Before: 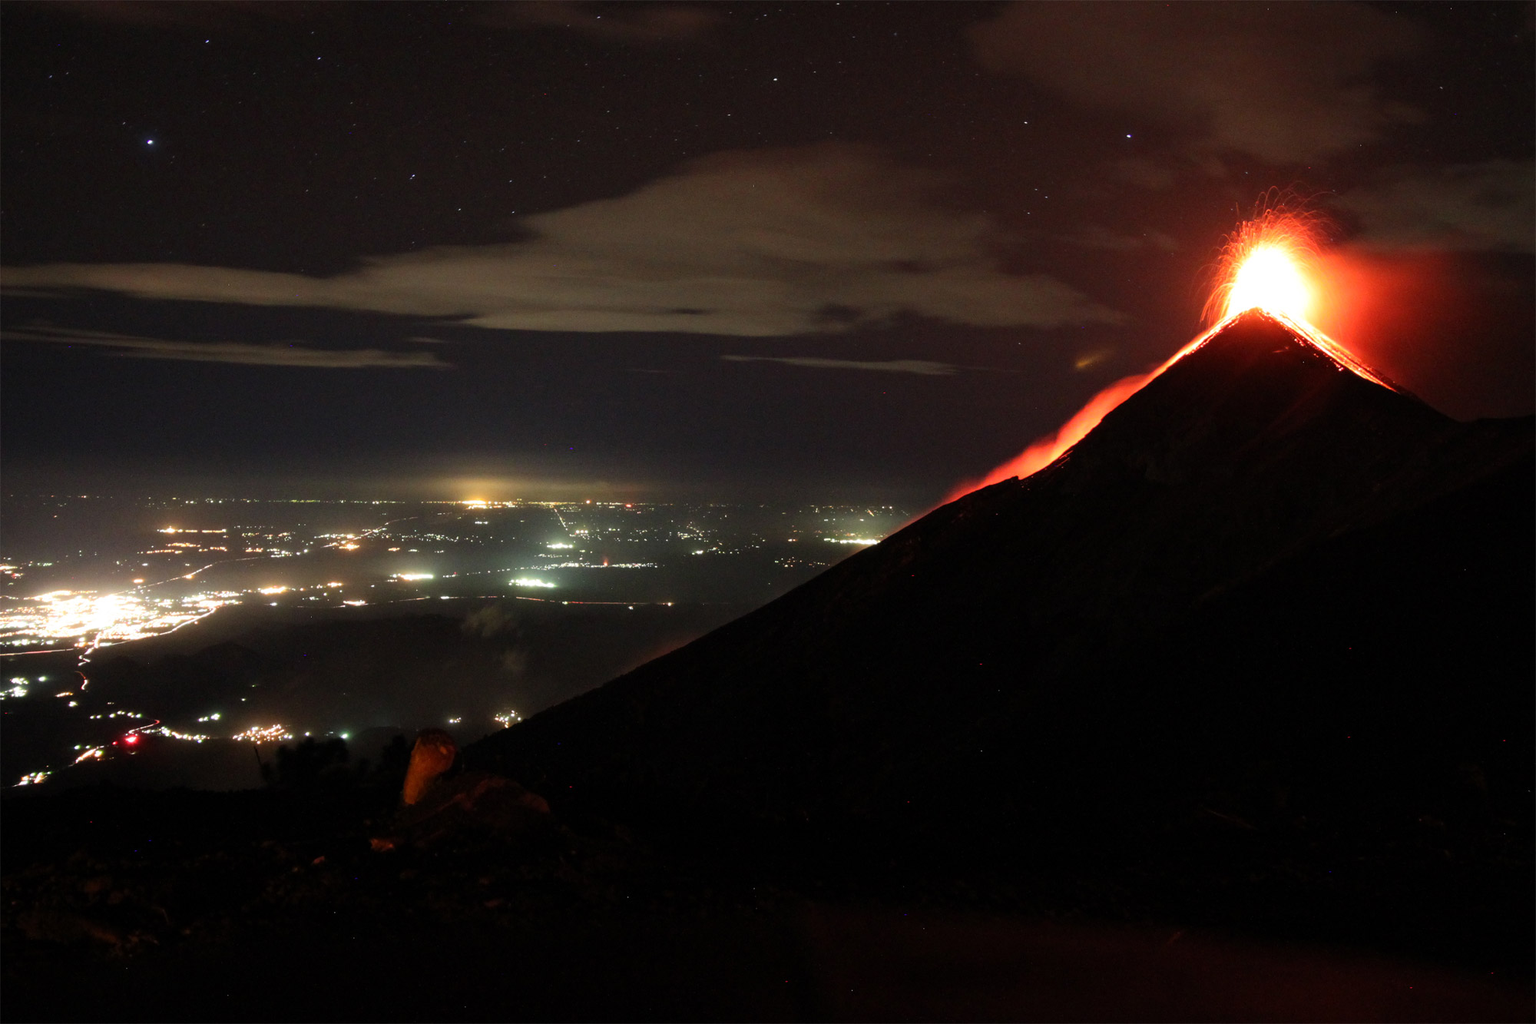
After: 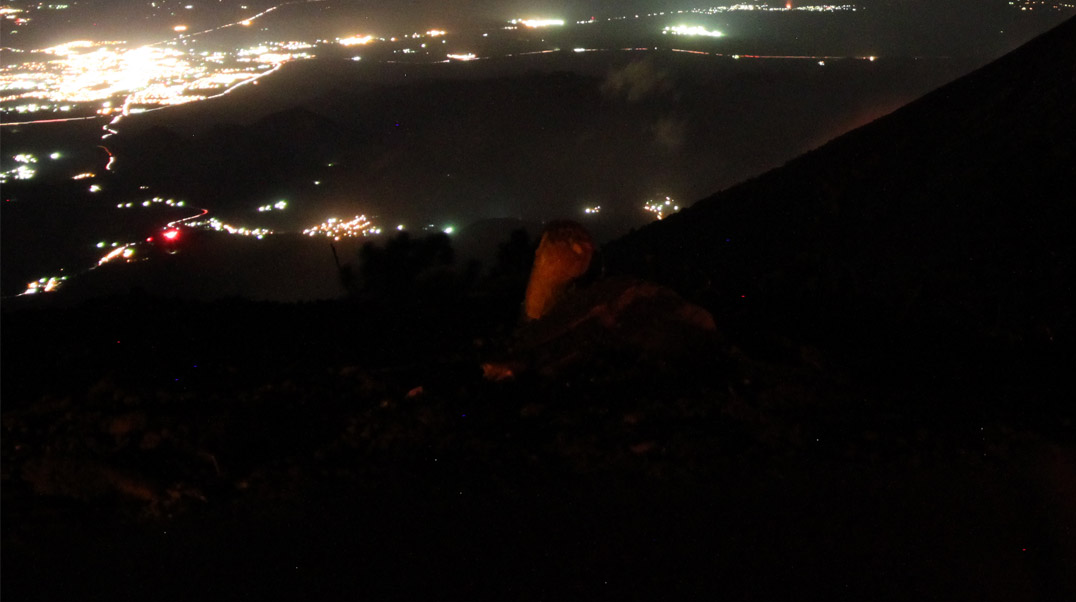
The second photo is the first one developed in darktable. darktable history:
crop and rotate: top 54.664%, right 46.152%, bottom 0.172%
